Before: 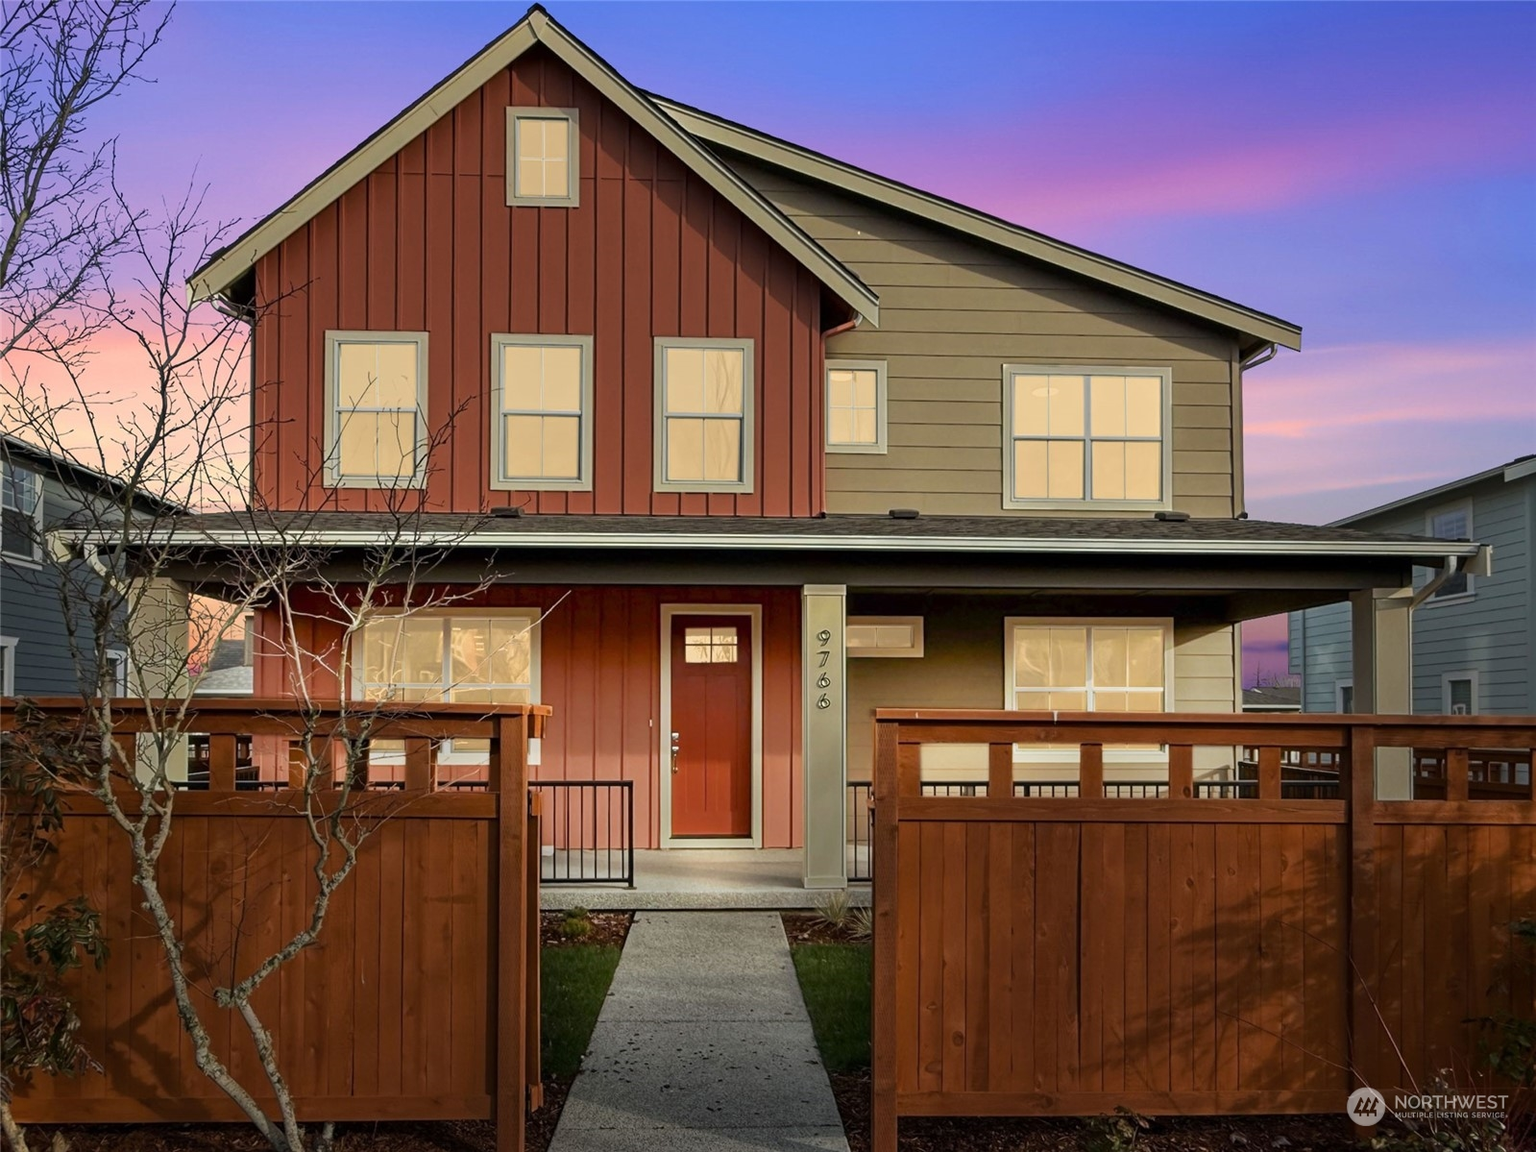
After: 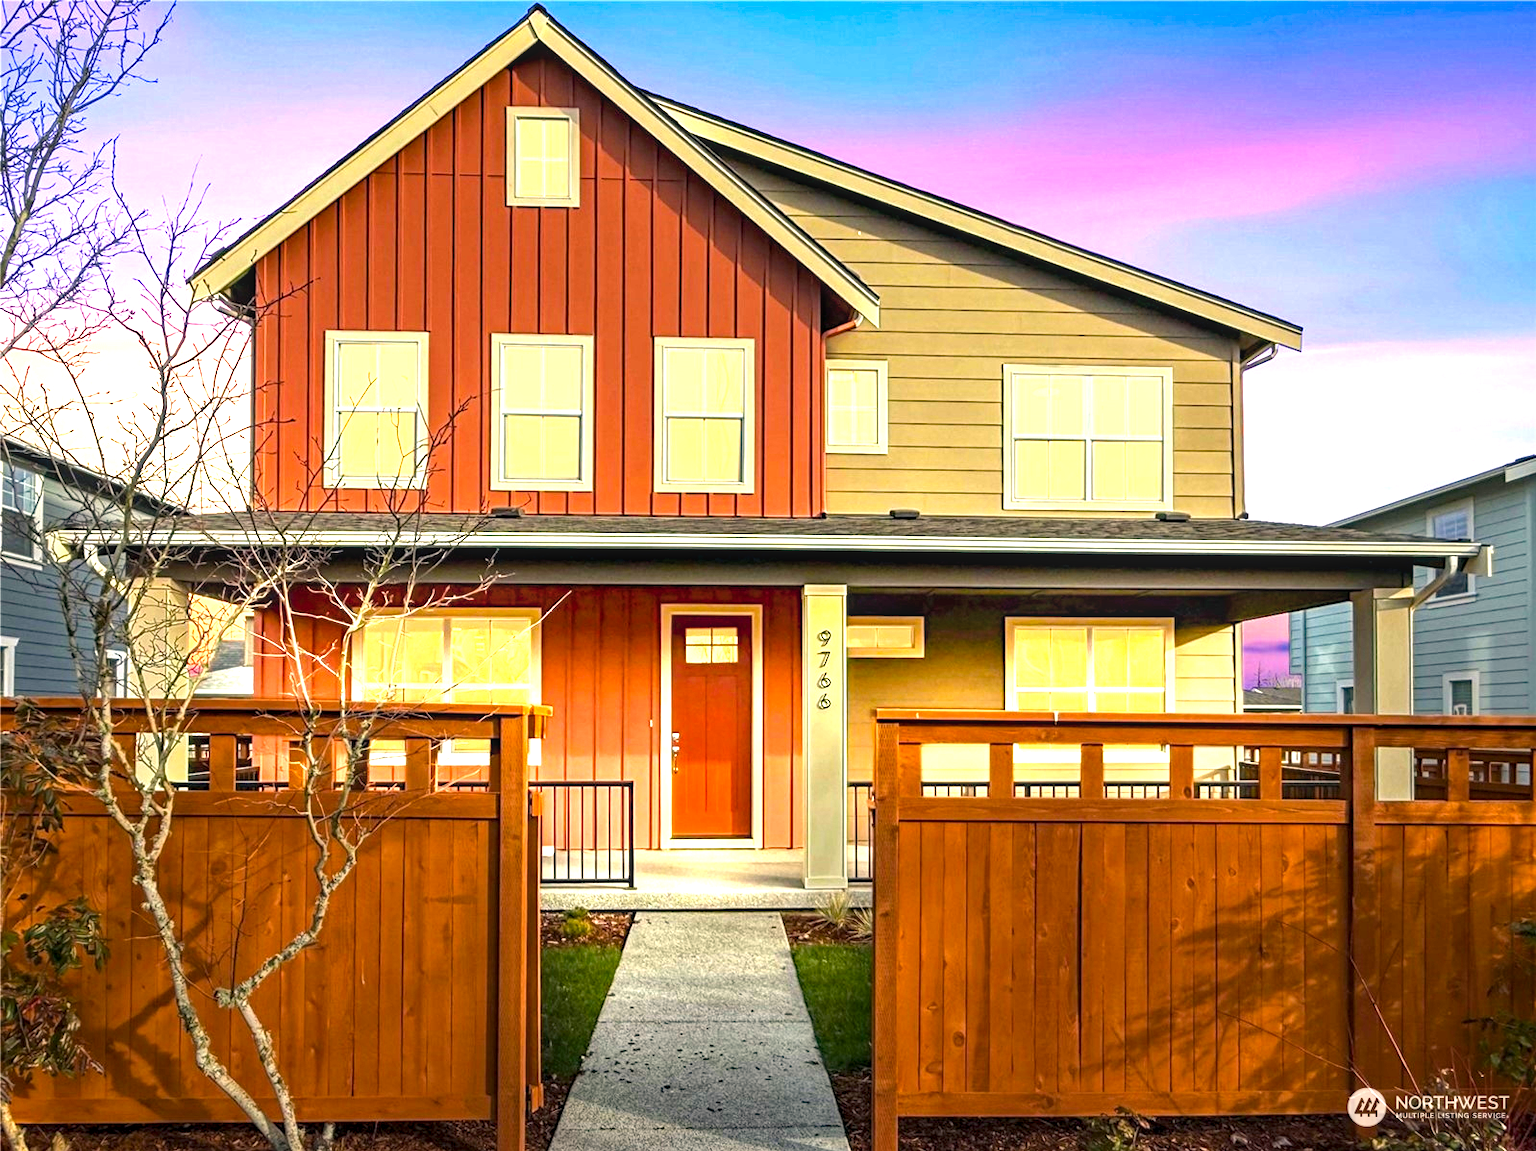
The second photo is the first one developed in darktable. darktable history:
exposure: black level correction 0, exposure 1.744 EV, compensate highlight preservation false
color balance rgb: highlights gain › chroma 2.053%, highlights gain › hue 71.42°, linear chroma grading › global chroma 5.142%, perceptual saturation grading › global saturation 24.97%
local contrast: on, module defaults
haze removal: compatibility mode true
